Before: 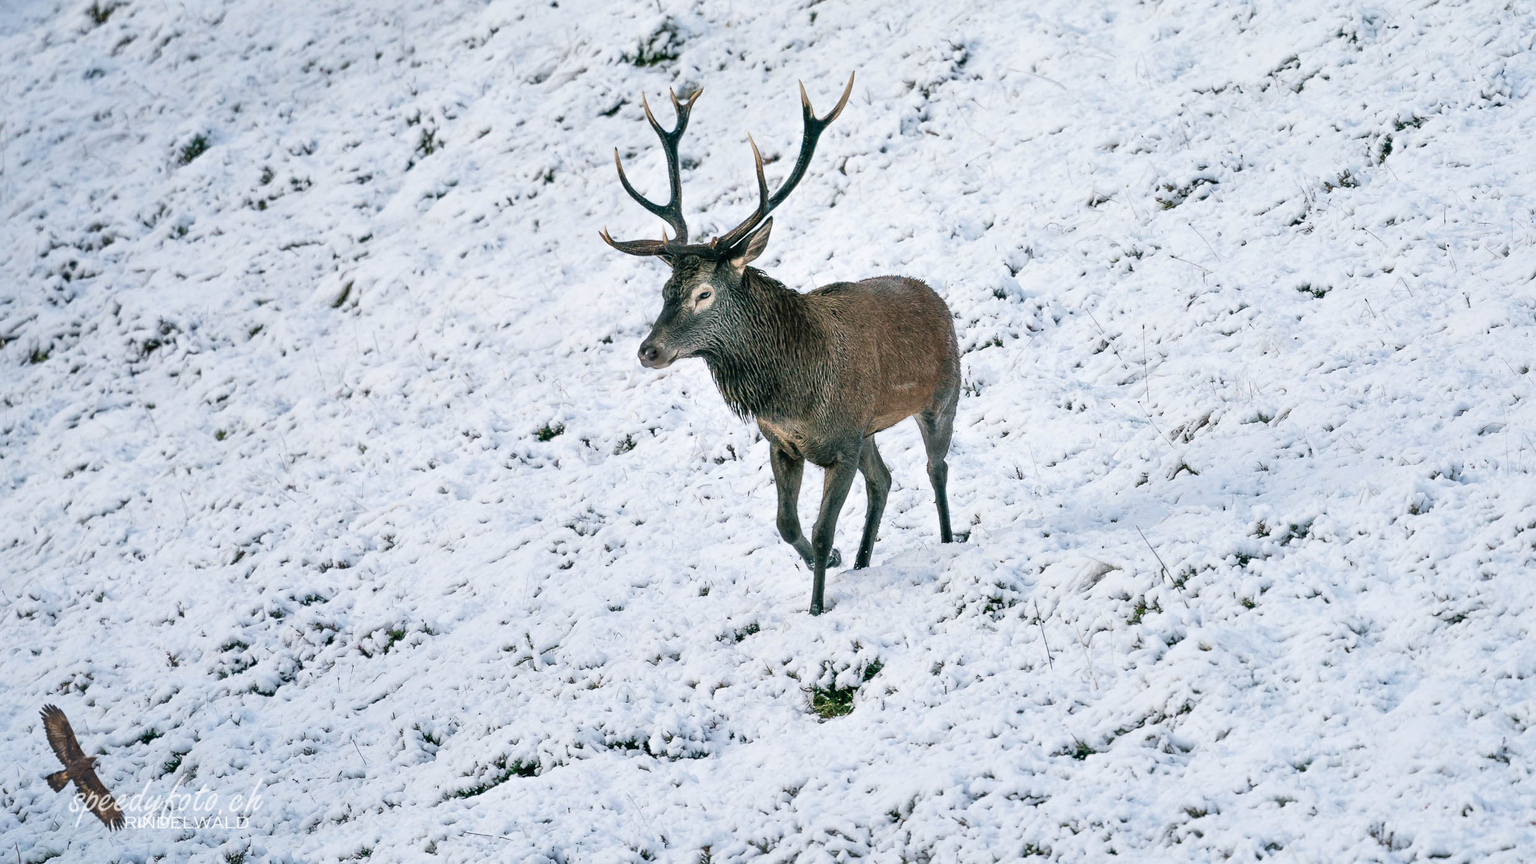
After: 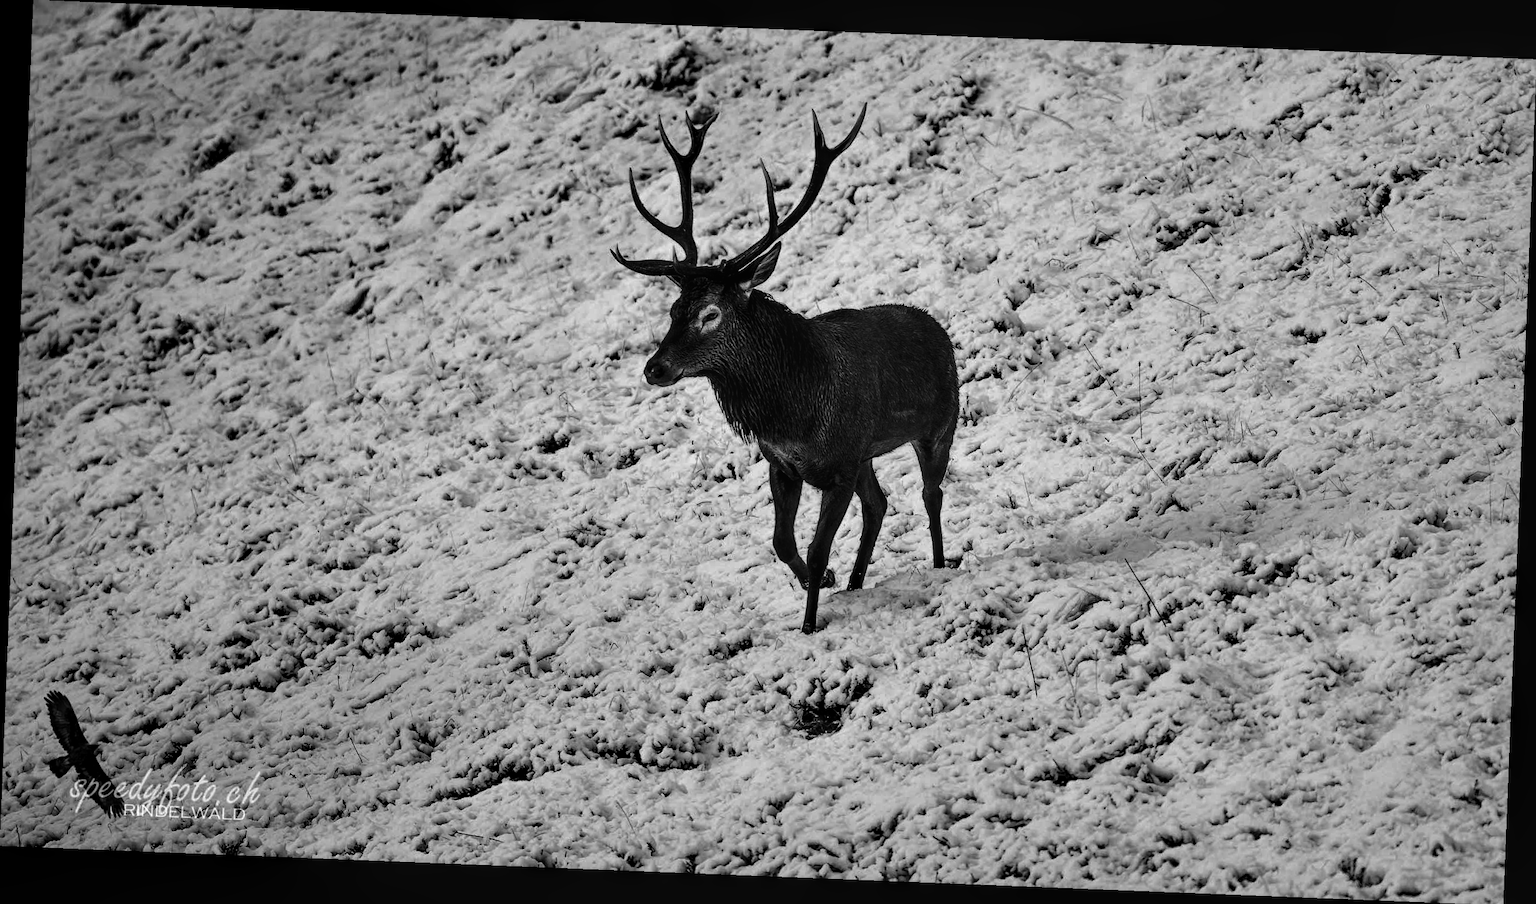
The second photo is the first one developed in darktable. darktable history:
local contrast: on, module defaults
monochrome: on, module defaults
contrast brightness saturation: contrast 0.02, brightness -1, saturation -1
rotate and perspective: rotation 2.27°, automatic cropping off
